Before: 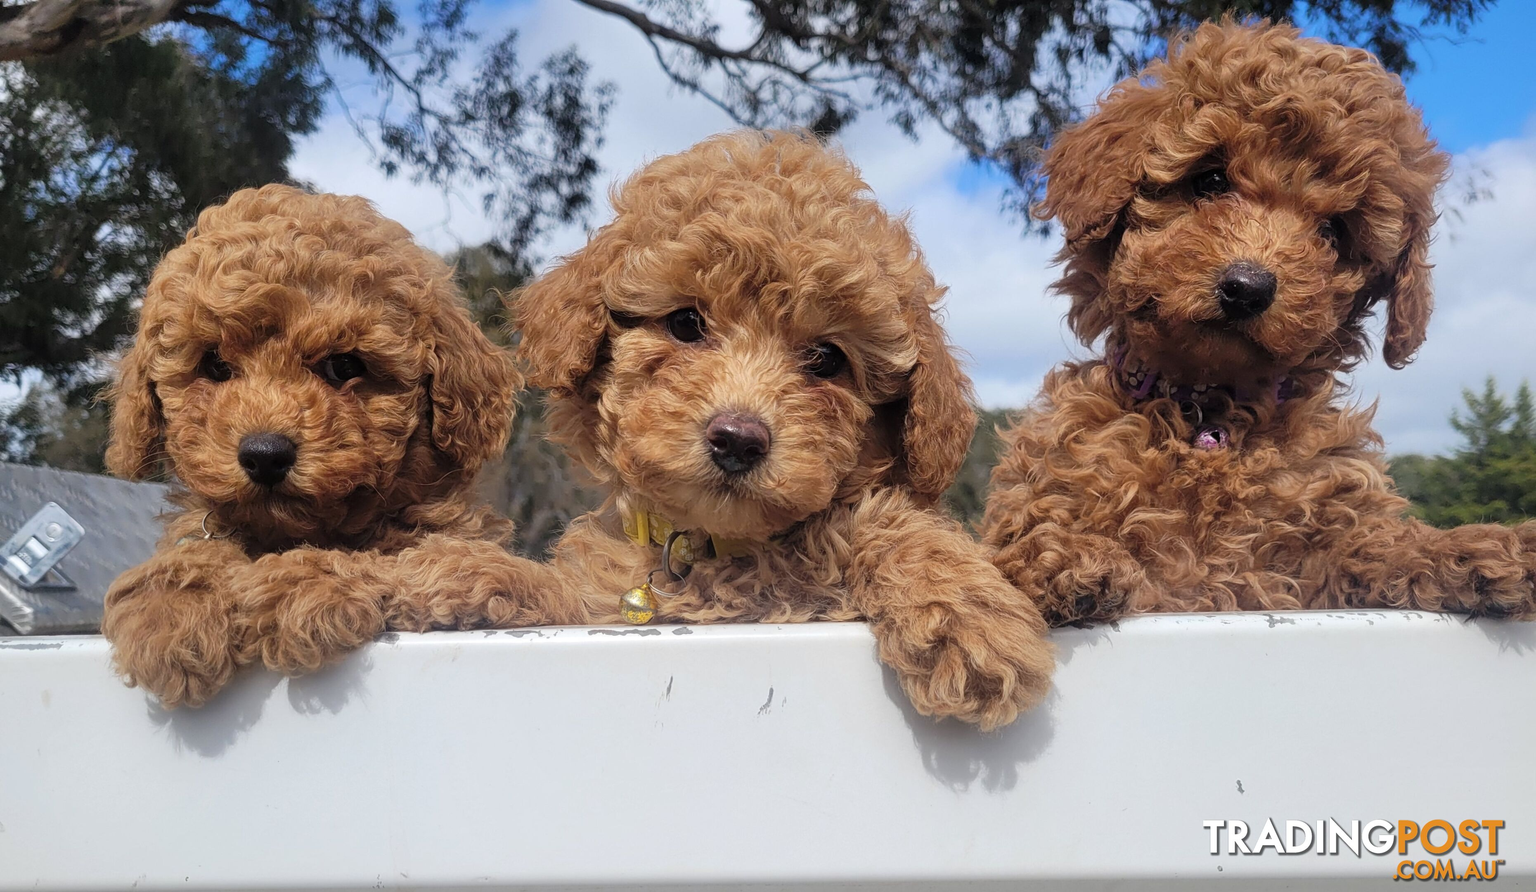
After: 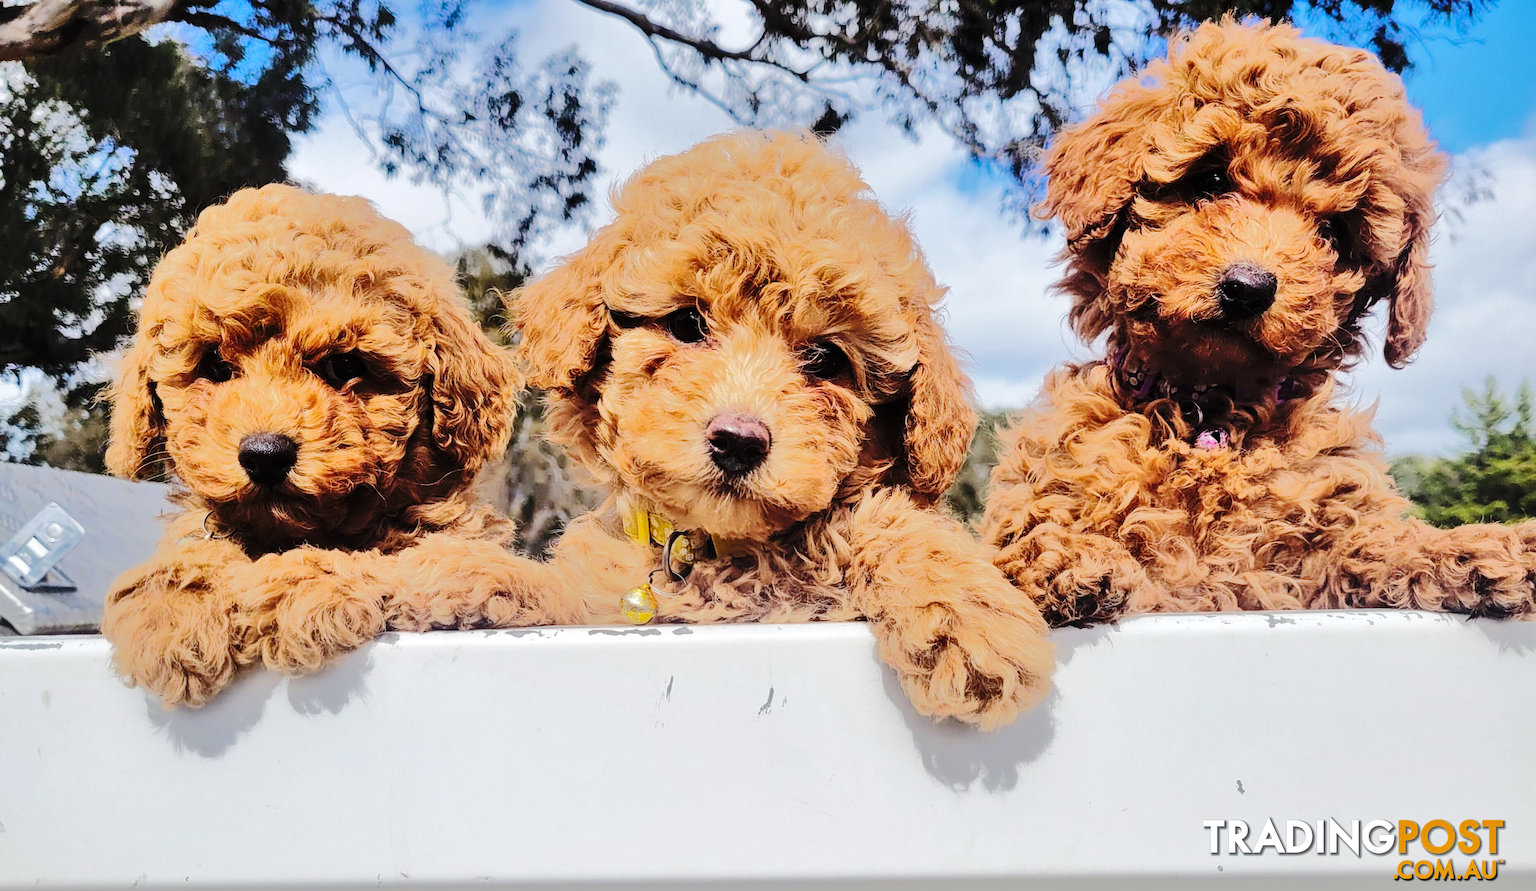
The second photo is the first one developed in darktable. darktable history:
base curve: curves: ch0 [(0, 0) (0.036, 0.025) (0.121, 0.166) (0.206, 0.329) (0.605, 0.79) (1, 1)], preserve colors none
color balance rgb: shadows lift › chroma 2.026%, shadows lift › hue 47.94°, linear chroma grading › global chroma 0.972%, perceptual saturation grading › global saturation 0.326%, global vibrance 20.469%
shadows and highlights: soften with gaussian
tone equalizer: -8 EV -0.538 EV, -7 EV -0.294 EV, -6 EV -0.12 EV, -5 EV 0.384 EV, -4 EV 0.957 EV, -3 EV 0.792 EV, -2 EV -0.014 EV, -1 EV 0.123 EV, +0 EV -0.025 EV, edges refinement/feathering 500, mask exposure compensation -1.57 EV, preserve details no
